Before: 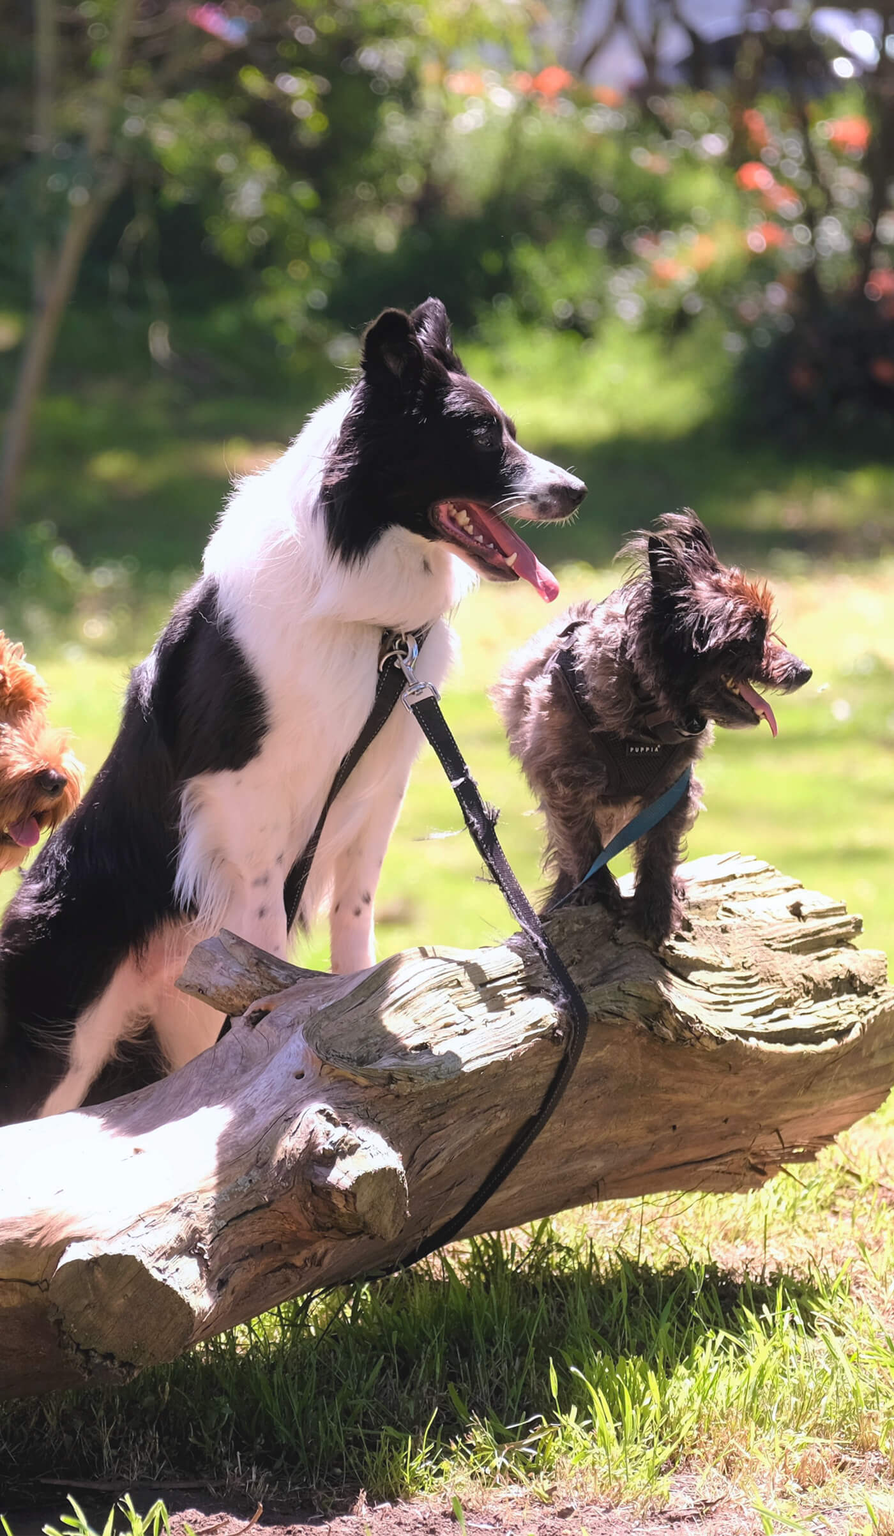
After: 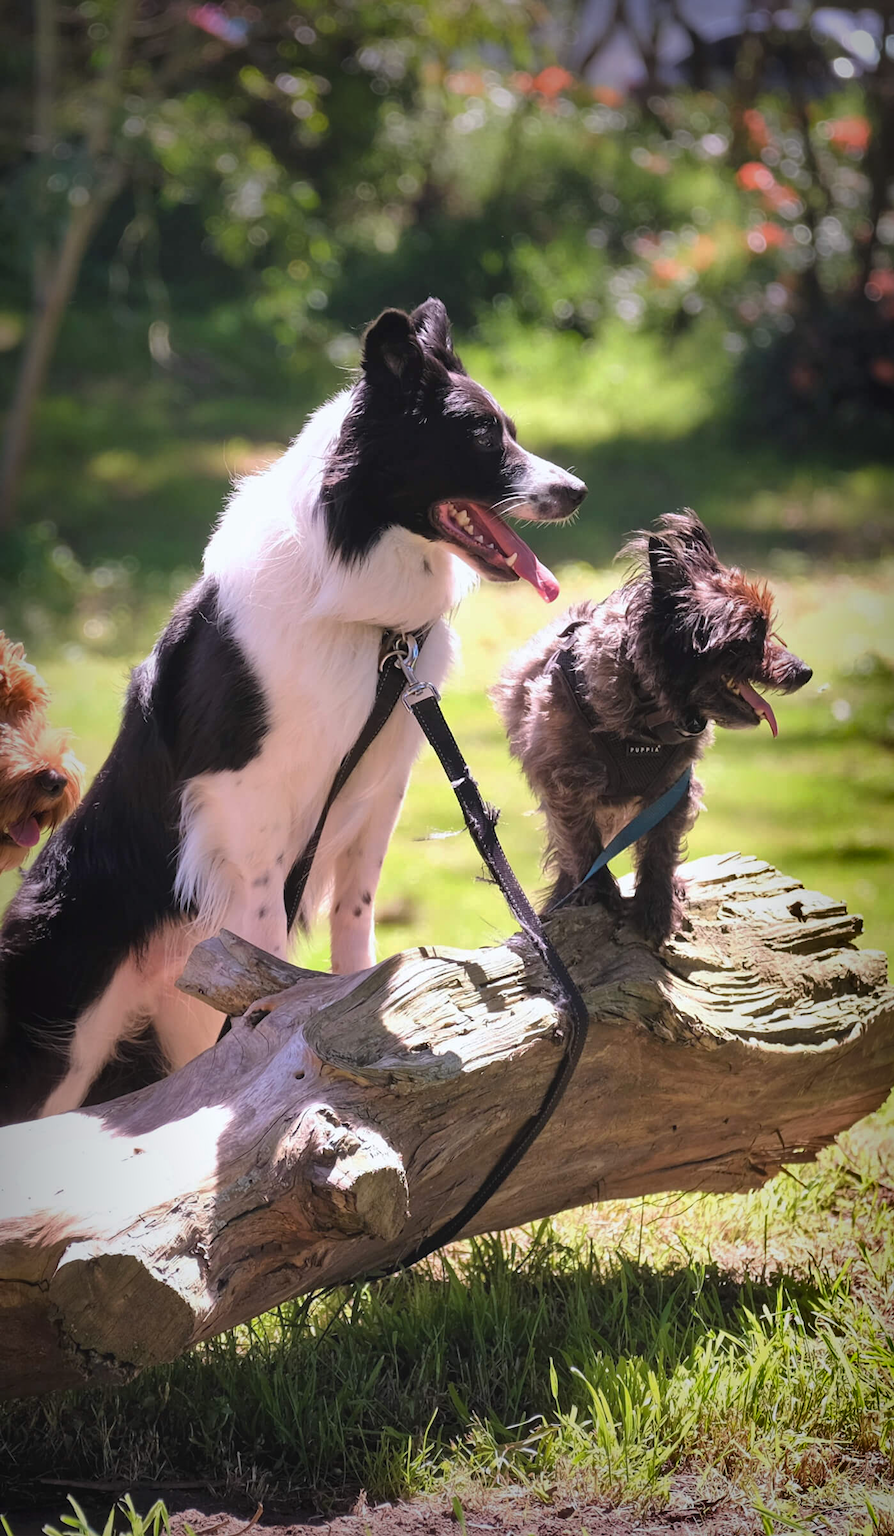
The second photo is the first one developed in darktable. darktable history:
shadows and highlights: white point adjustment 0.1, highlights -70, soften with gaussian
vignetting: fall-off start 53.2%, brightness -0.594, saturation 0, automatic ratio true, width/height ratio 1.313, shape 0.22, unbound false
